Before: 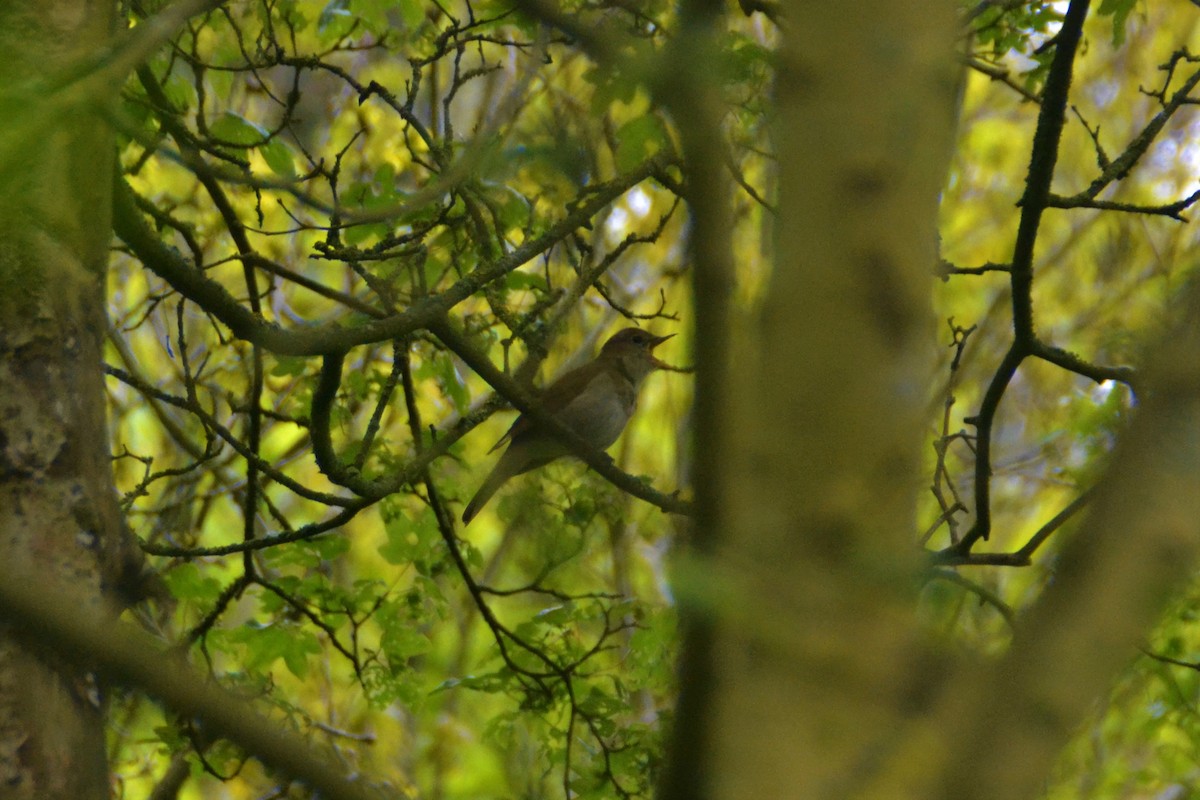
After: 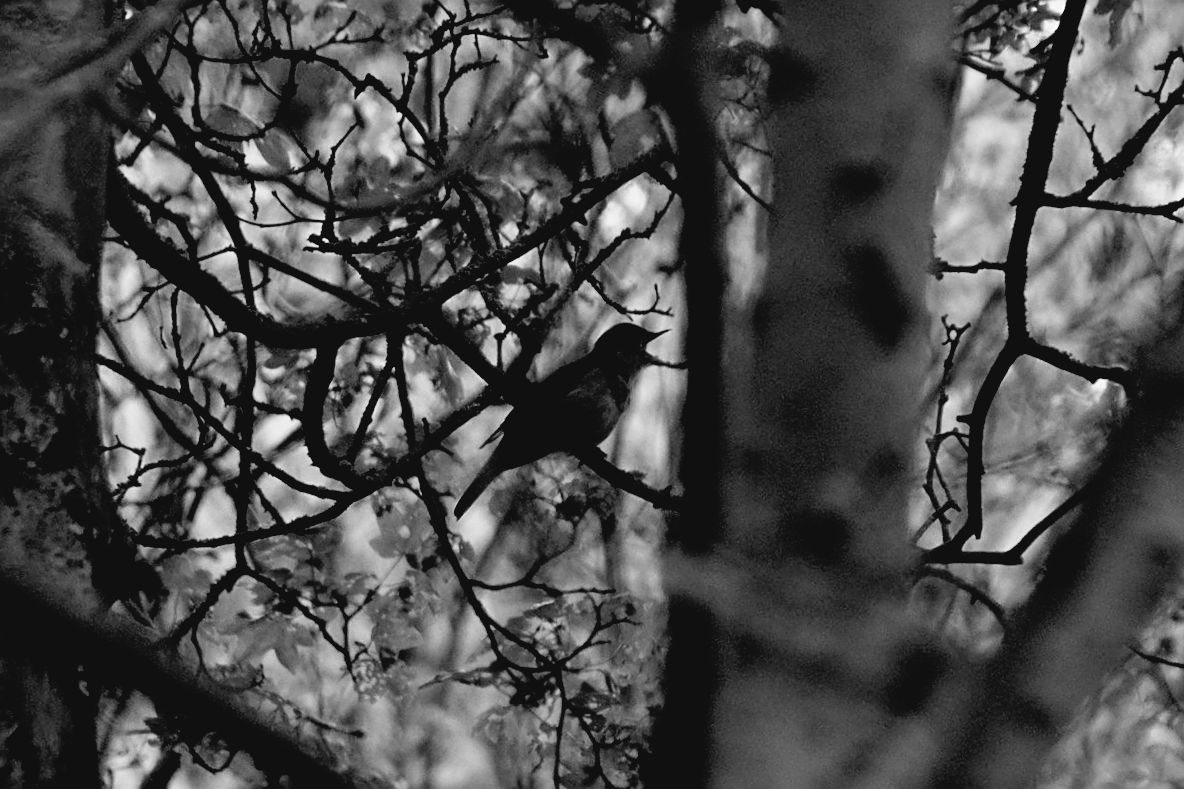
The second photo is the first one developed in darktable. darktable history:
white balance: red 0.978, blue 0.999
sharpen: on, module defaults
monochrome: on, module defaults
color balance rgb: perceptual saturation grading › global saturation 20%, global vibrance 20%
crop and rotate: angle -0.5°
tone curve: curves: ch0 [(0, 0.049) (0.113, 0.084) (0.285, 0.301) (0.673, 0.796) (0.845, 0.932) (0.994, 0.971)]; ch1 [(0, 0) (0.456, 0.424) (0.498, 0.5) (0.57, 0.557) (0.631, 0.635) (1, 1)]; ch2 [(0, 0) (0.395, 0.398) (0.44, 0.456) (0.502, 0.507) (0.55, 0.559) (0.67, 0.702) (1, 1)], color space Lab, independent channels, preserve colors none
color balance: lift [0.998, 0.998, 1.001, 1.002], gamma [0.995, 1.025, 0.992, 0.975], gain [0.995, 1.02, 0.997, 0.98]
exposure: black level correction 0.047, exposure 0.013 EV, compensate highlight preservation false
